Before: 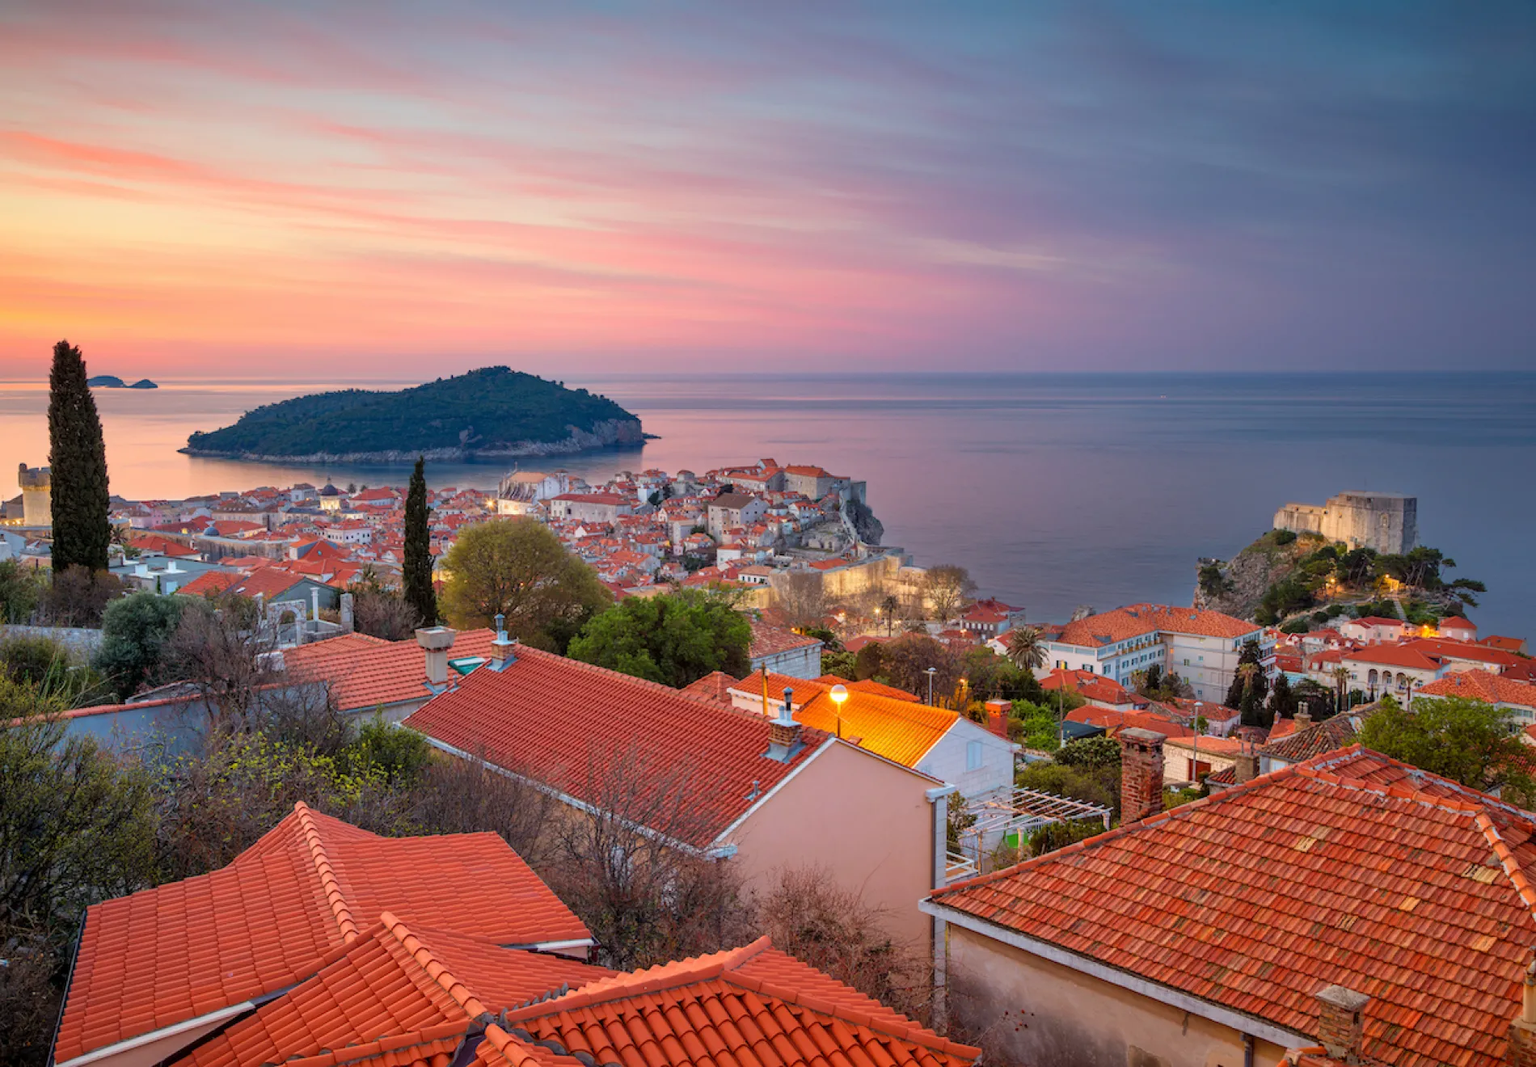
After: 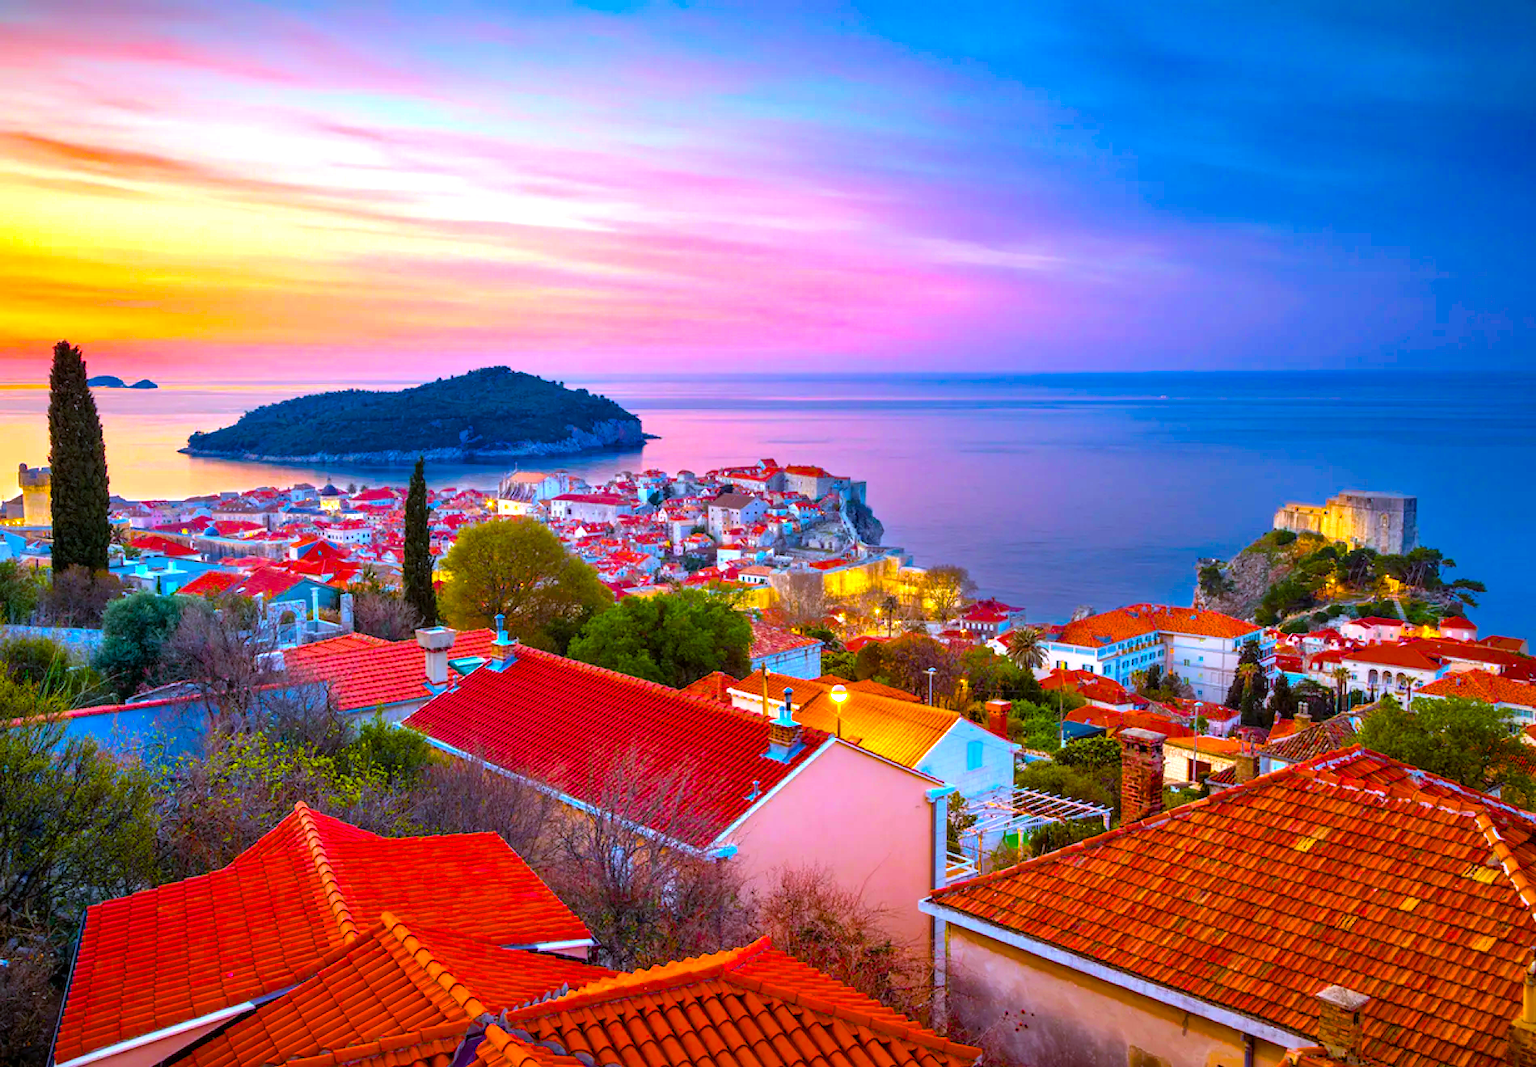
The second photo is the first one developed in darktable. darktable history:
color balance rgb: linear chroma grading › global chroma 20%, perceptual saturation grading › global saturation 65%, perceptual saturation grading › highlights 50%, perceptual saturation grading › shadows 30%, perceptual brilliance grading › global brilliance 12%, perceptual brilliance grading › highlights 15%, global vibrance 20%
white balance: red 0.924, blue 1.095
